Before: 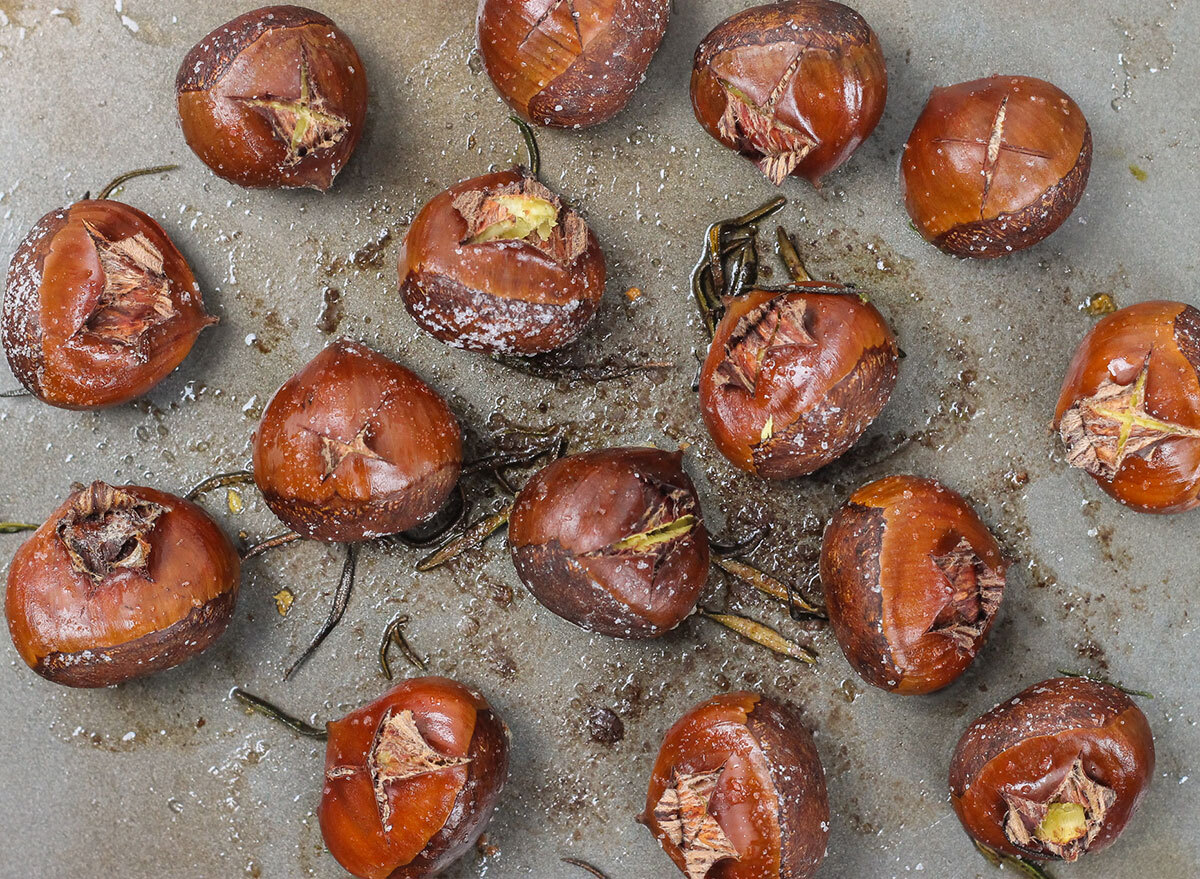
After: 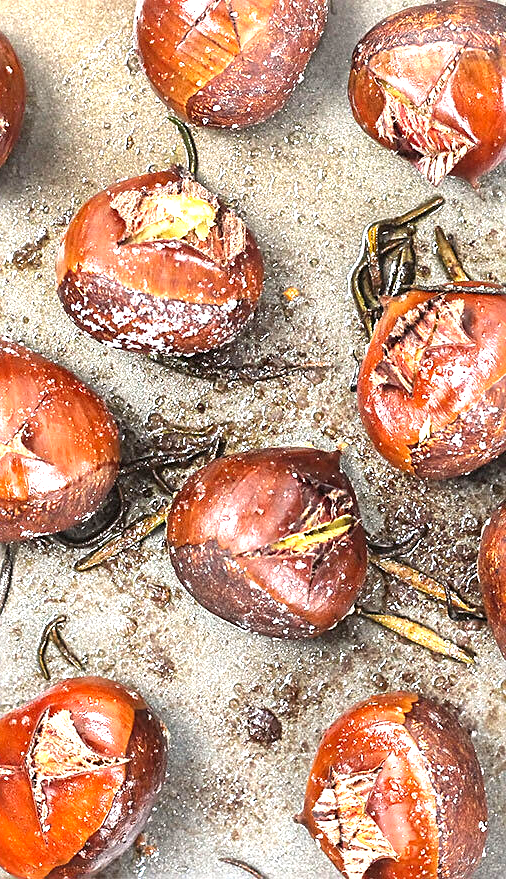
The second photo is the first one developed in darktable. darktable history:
crop: left 28.583%, right 29.231%
tone equalizer: on, module defaults
sharpen: on, module defaults
vibrance: vibrance 10%
exposure: black level correction 0, exposure 1.55 EV, compensate exposure bias true, compensate highlight preservation false
color balance: contrast -0.5%
local contrast: mode bilateral grid, contrast 20, coarseness 50, detail 132%, midtone range 0.2
